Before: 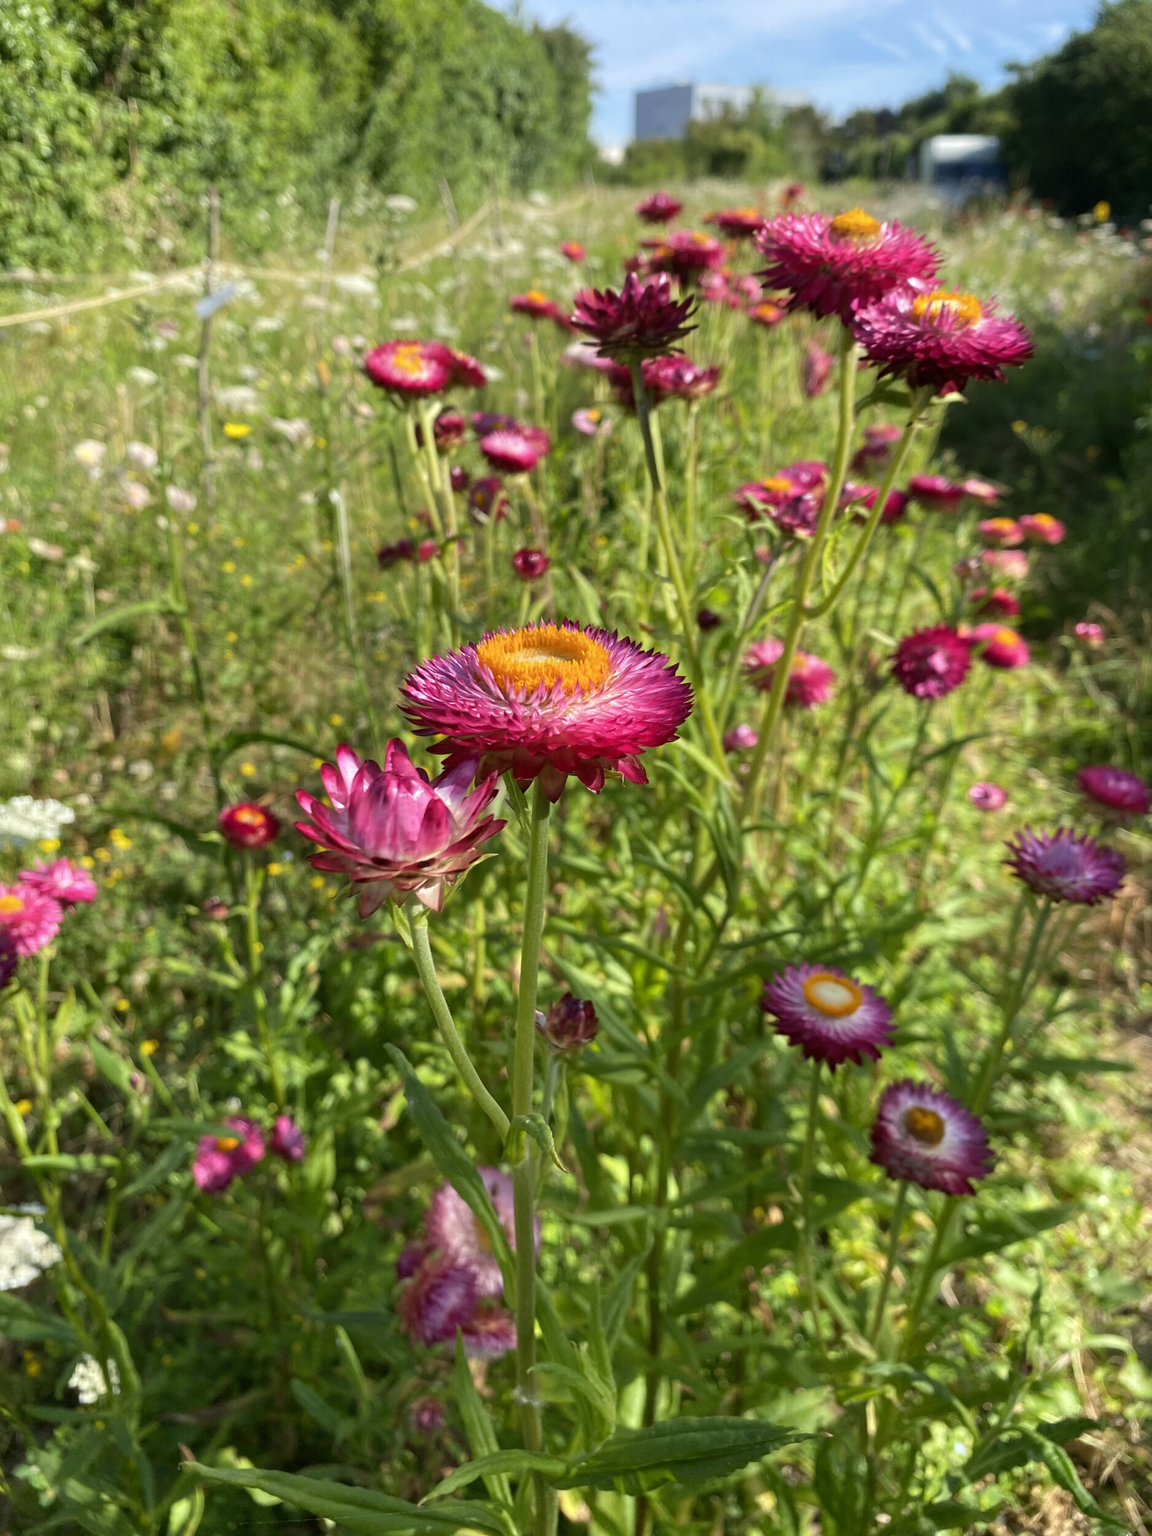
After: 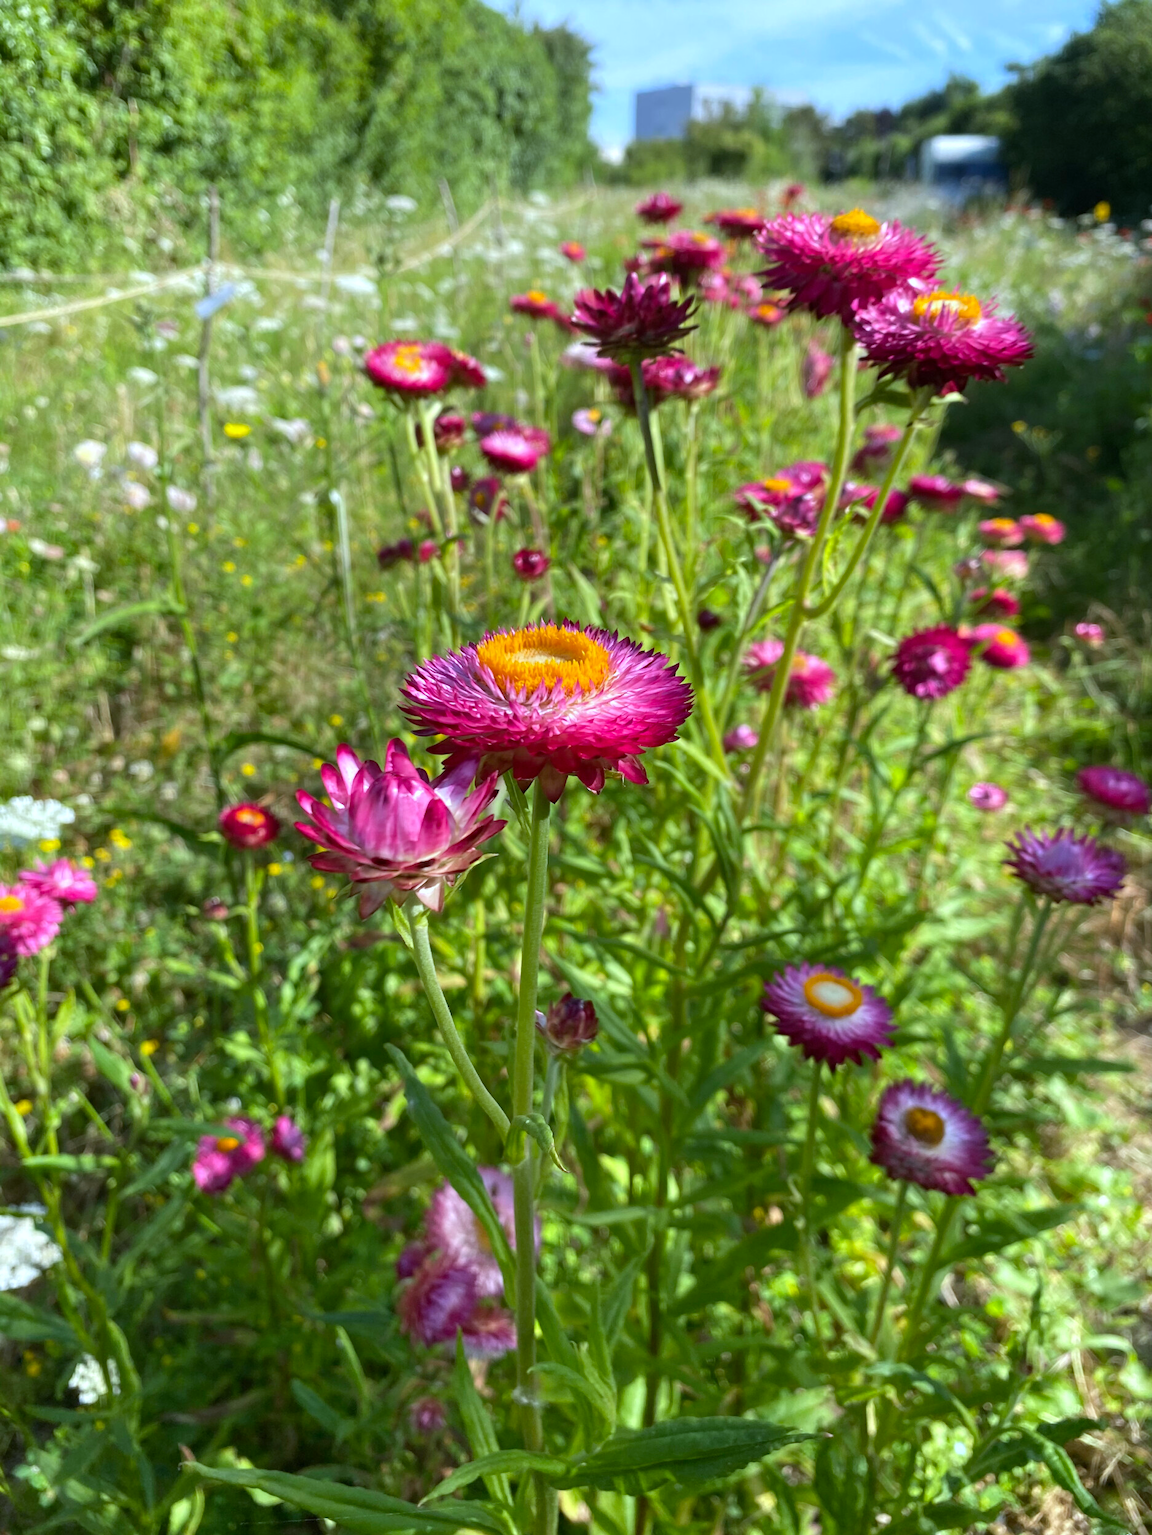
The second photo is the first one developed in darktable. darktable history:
exposure: exposure 0.2 EV, compensate highlight preservation false
white balance: red 0.926, green 1.003, blue 1.133
